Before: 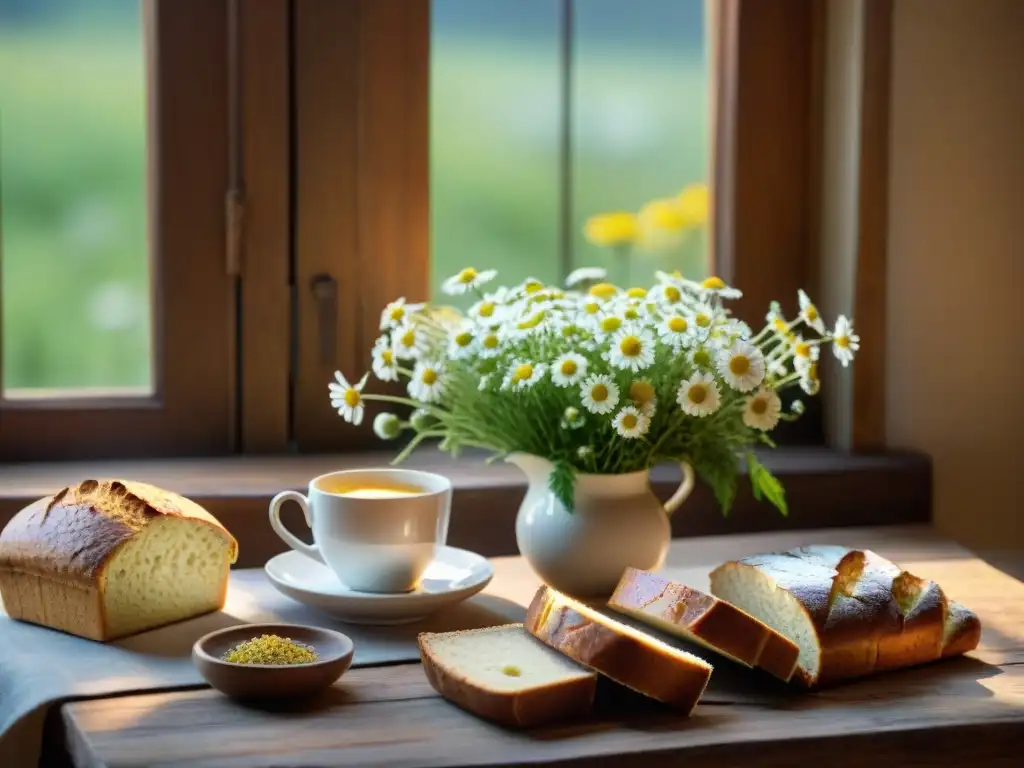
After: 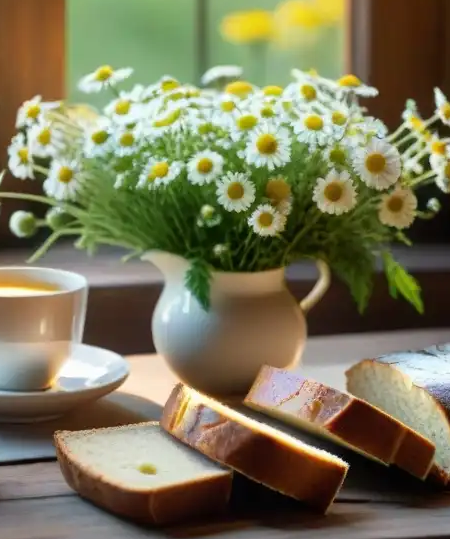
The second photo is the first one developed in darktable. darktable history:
crop: left 35.554%, top 26.346%, right 20.214%, bottom 3.366%
